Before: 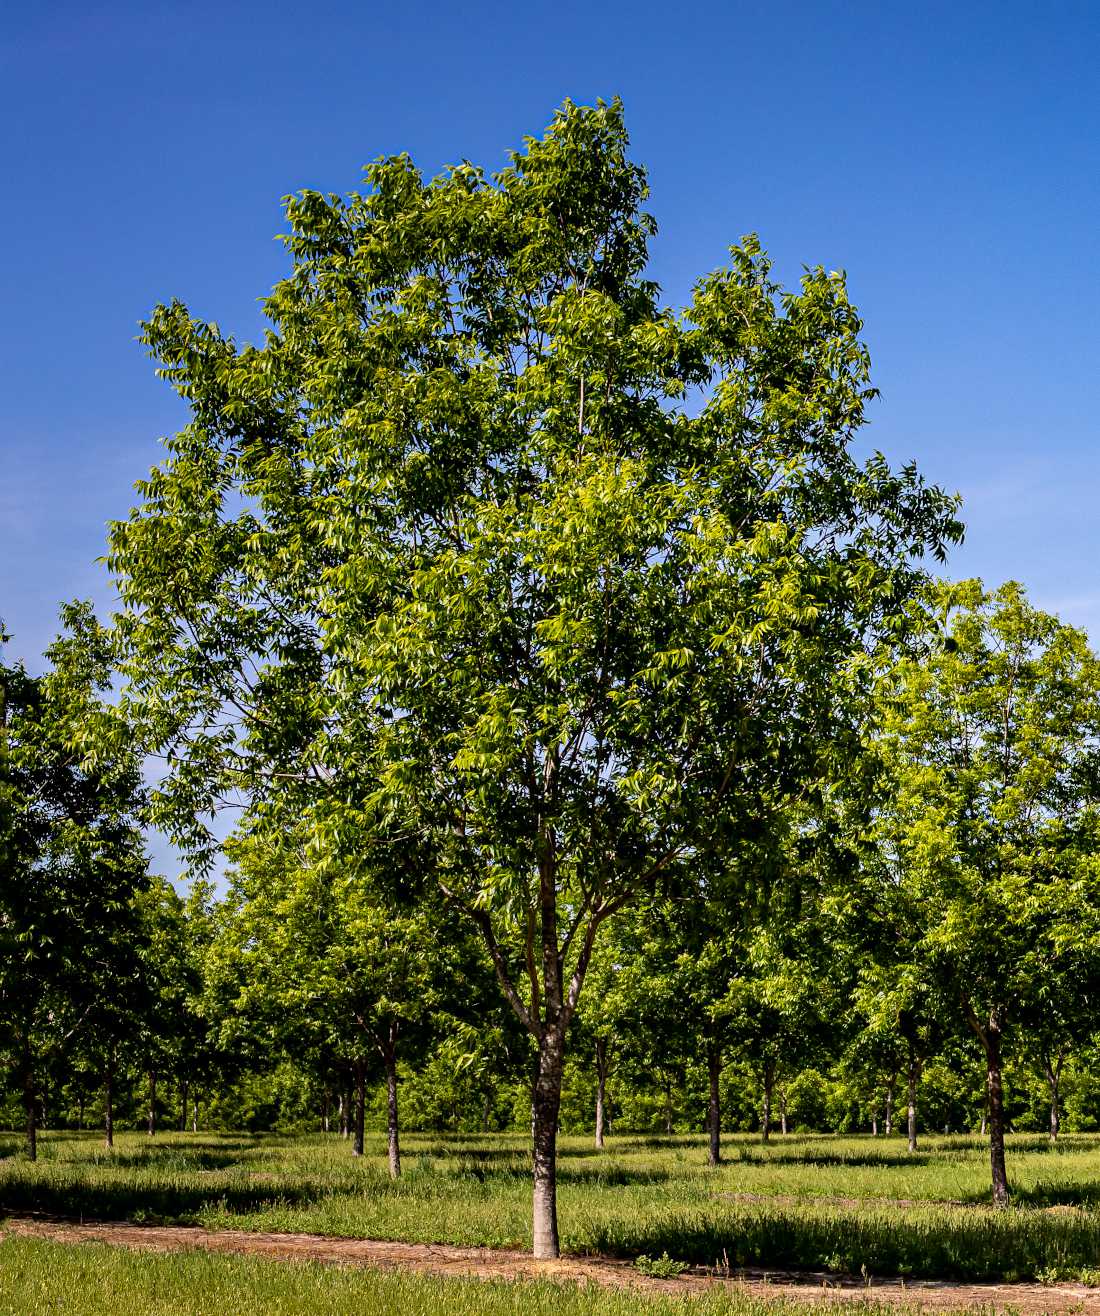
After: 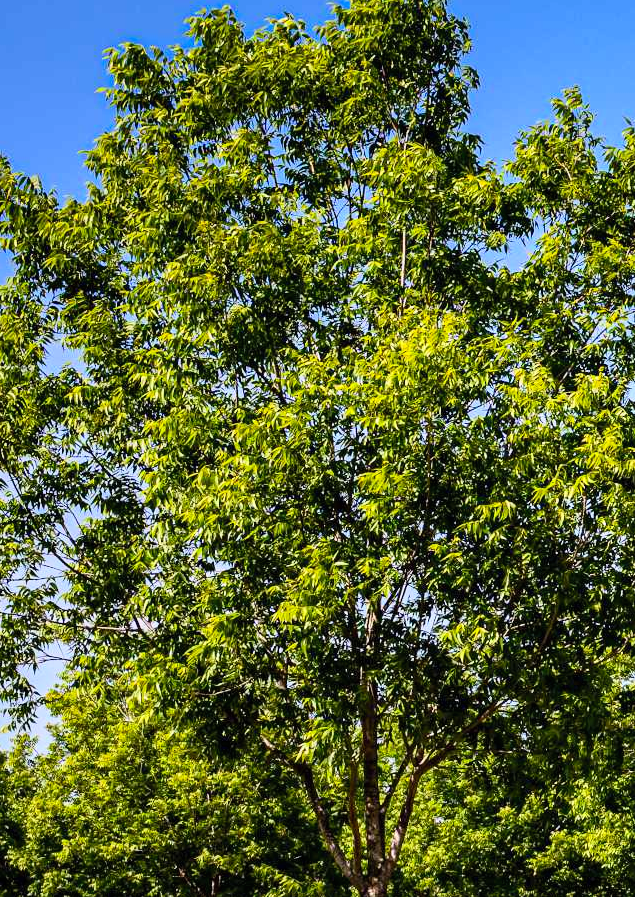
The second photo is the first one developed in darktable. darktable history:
contrast brightness saturation: contrast 0.2, brightness 0.16, saturation 0.22
crop: left 16.202%, top 11.208%, right 26.045%, bottom 20.557%
